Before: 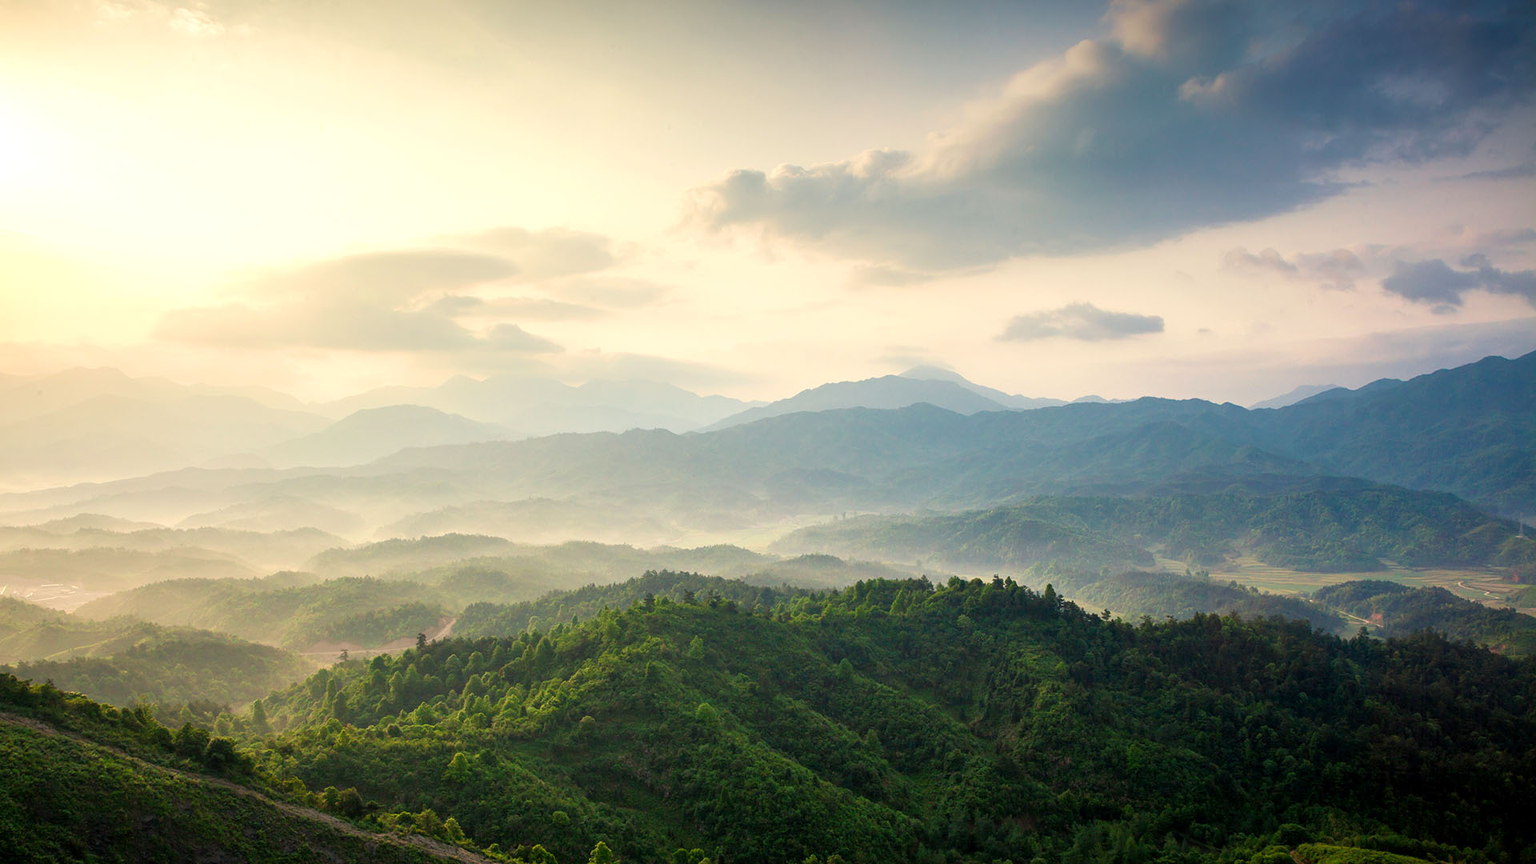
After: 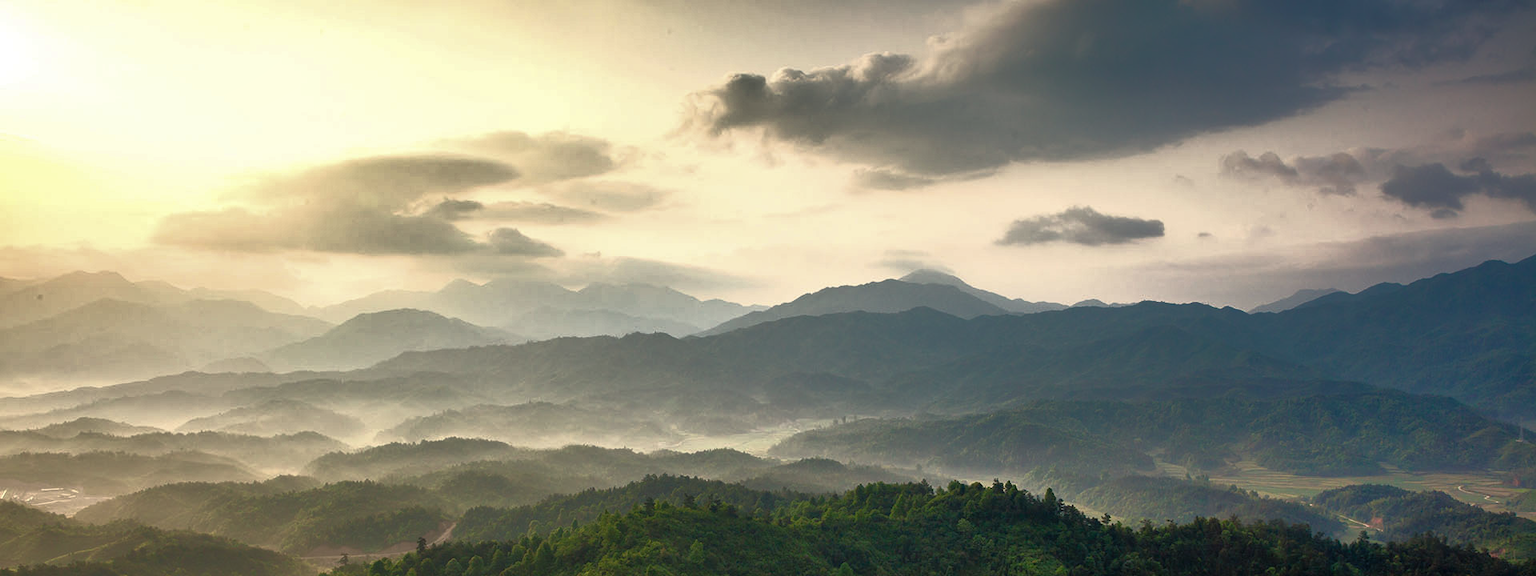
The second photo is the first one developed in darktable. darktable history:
crop: top 11.166%, bottom 22.168%
shadows and highlights: soften with gaussian
base curve: curves: ch0 [(0, 0) (0.564, 0.291) (0.802, 0.731) (1, 1)]
